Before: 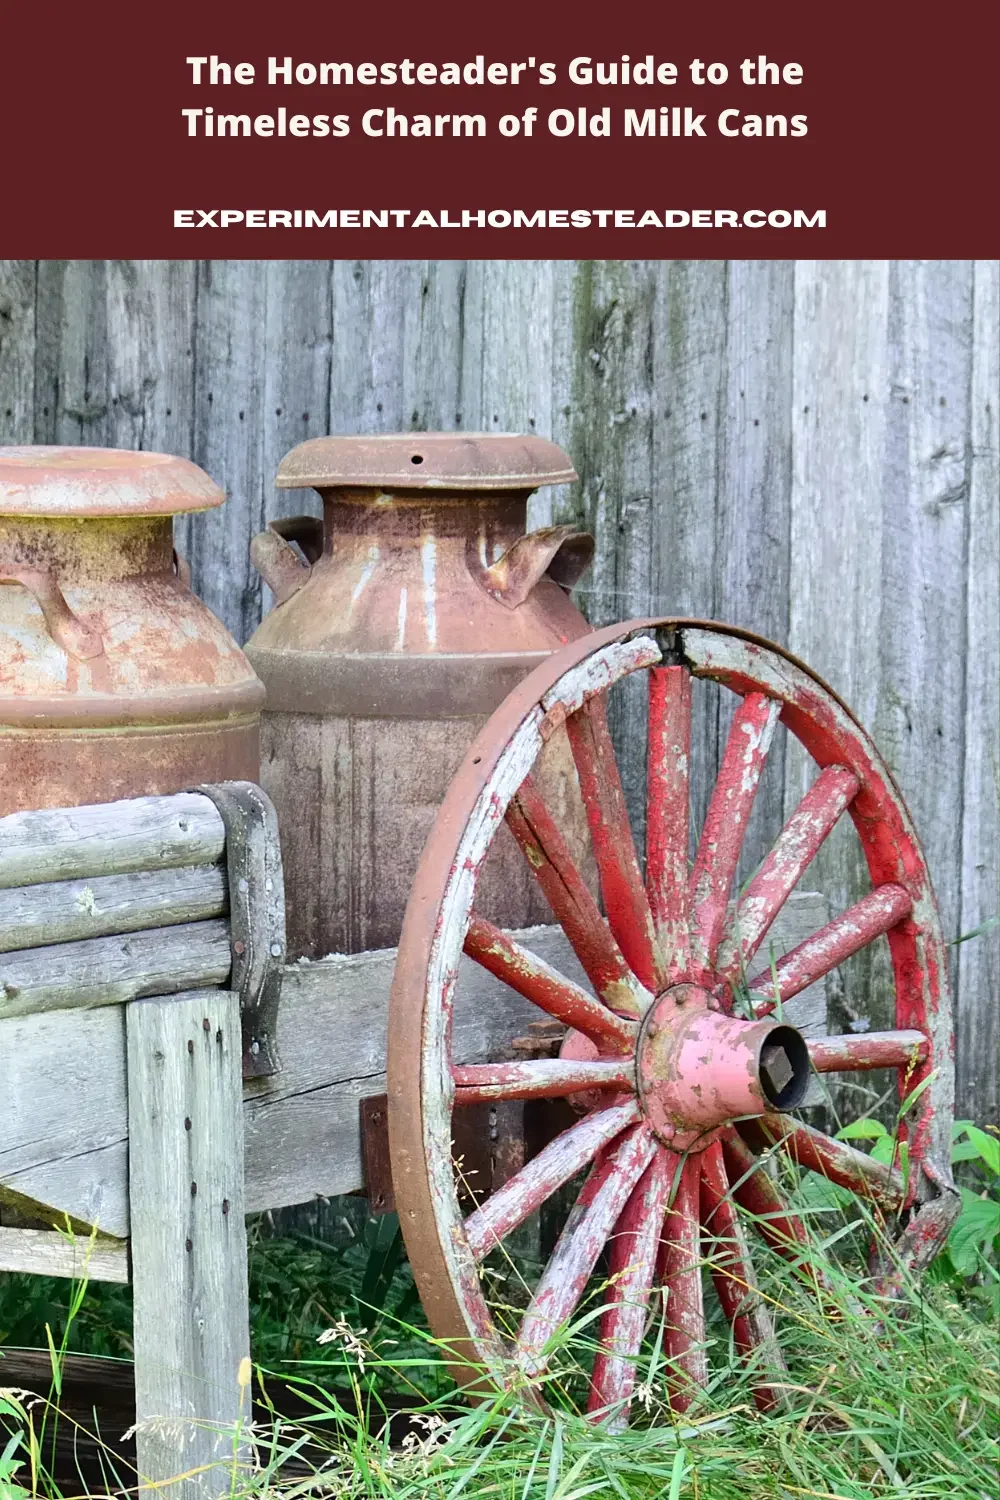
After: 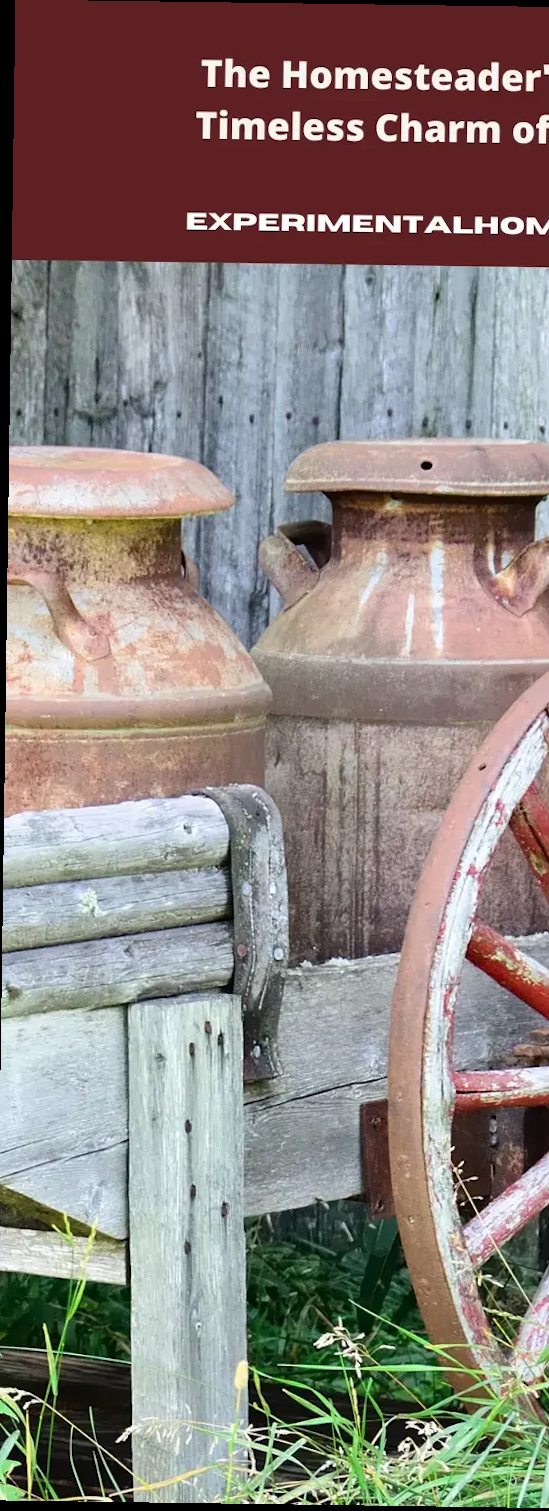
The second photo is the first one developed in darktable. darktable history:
rotate and perspective: rotation 0.8°, automatic cropping off
crop: left 0.587%, right 45.588%, bottom 0.086%
